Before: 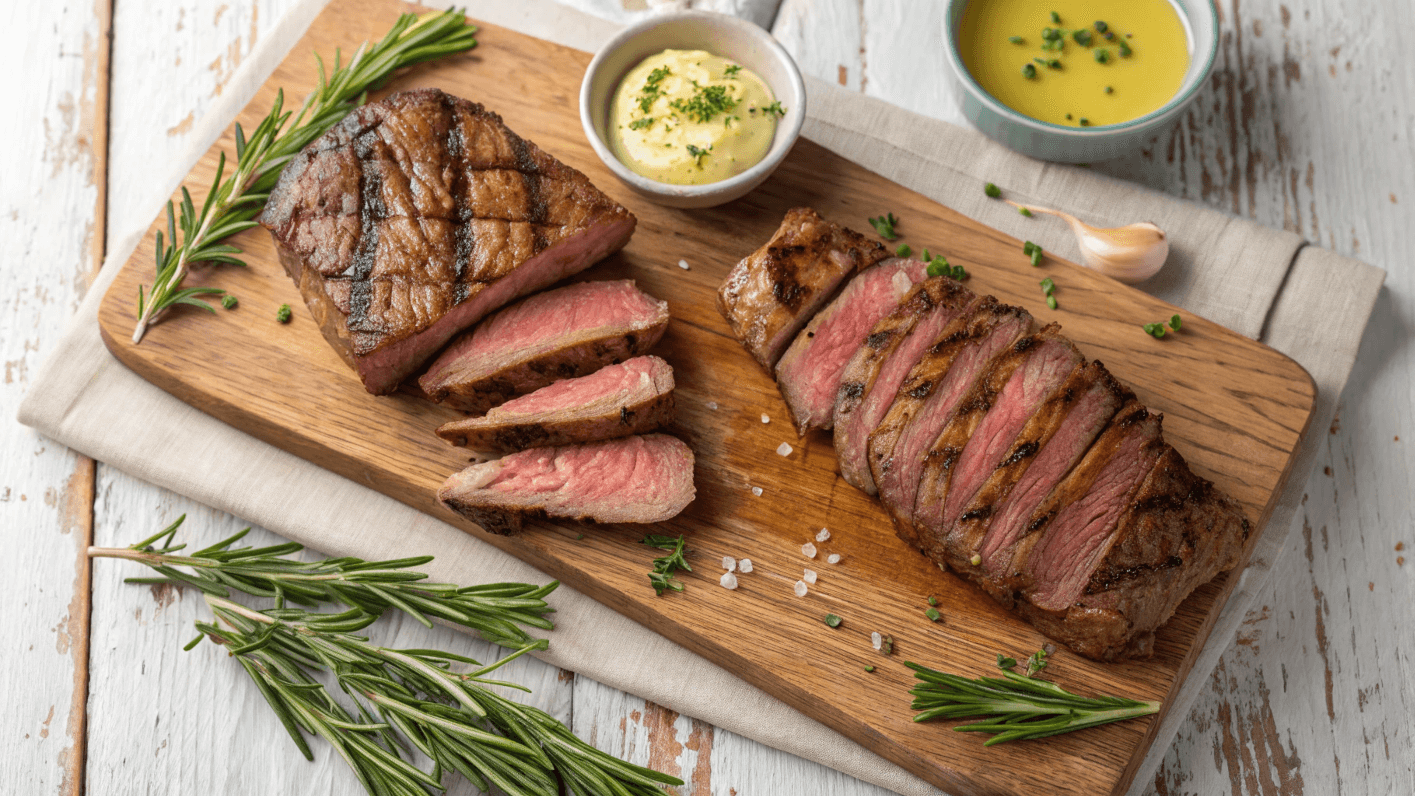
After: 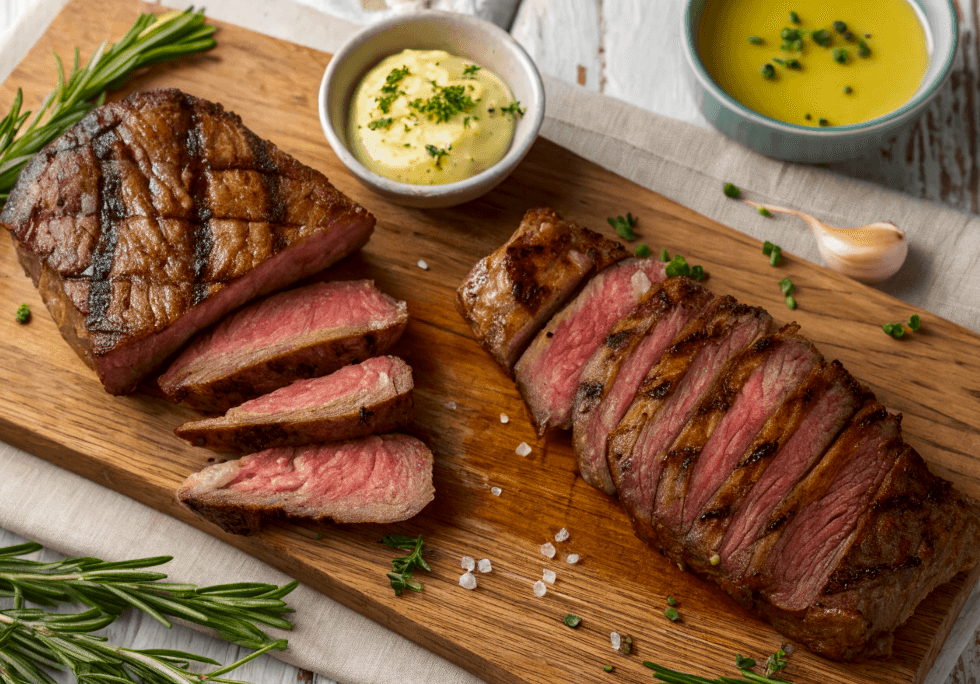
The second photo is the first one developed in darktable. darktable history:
contrast brightness saturation: contrast 0.07, brightness -0.14, saturation 0.11
crop: left 18.479%, right 12.2%, bottom 13.971%
